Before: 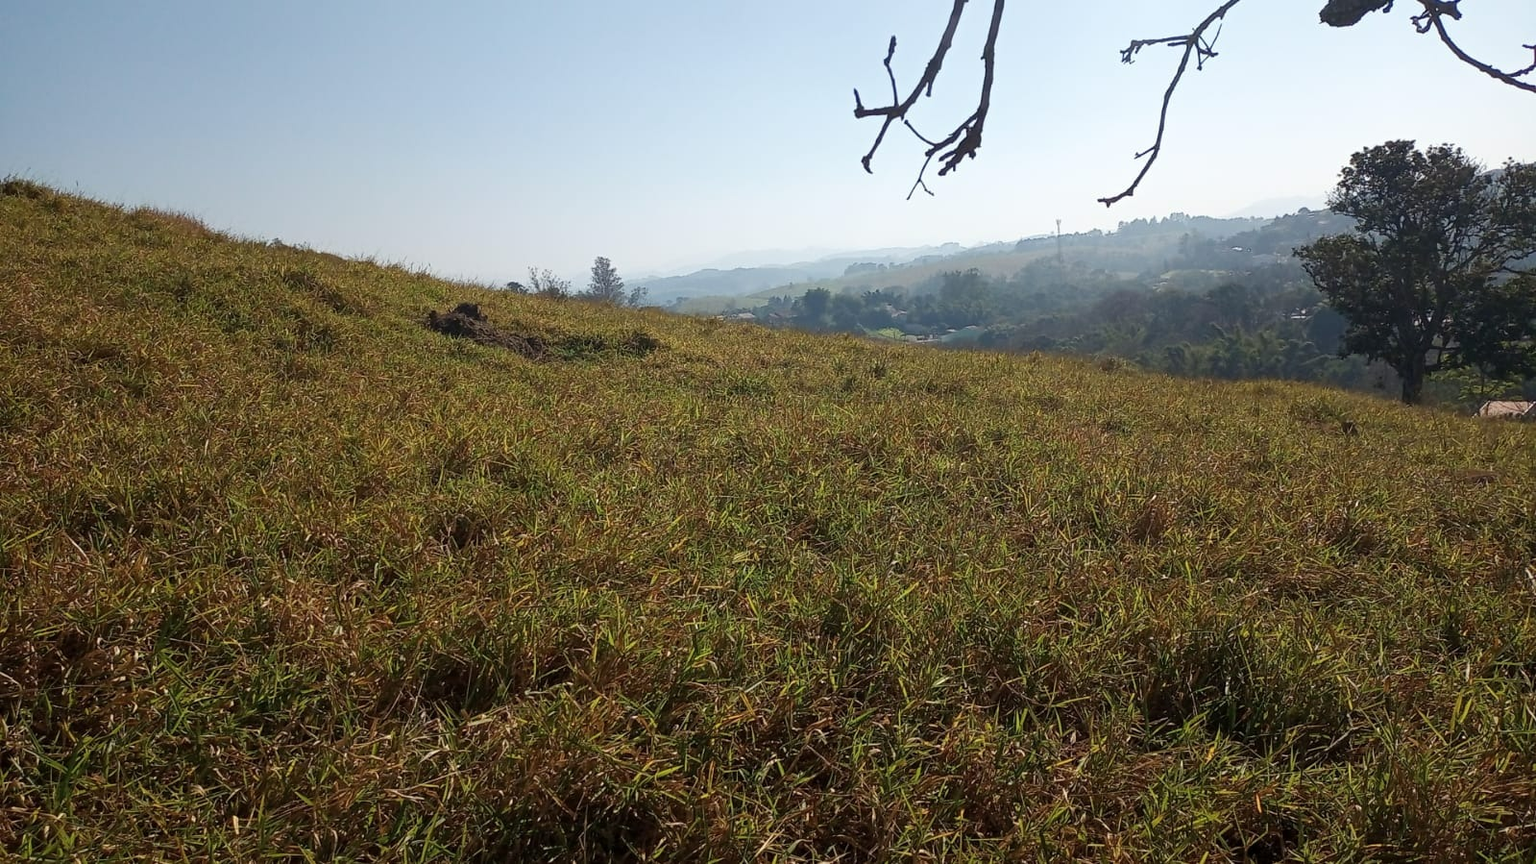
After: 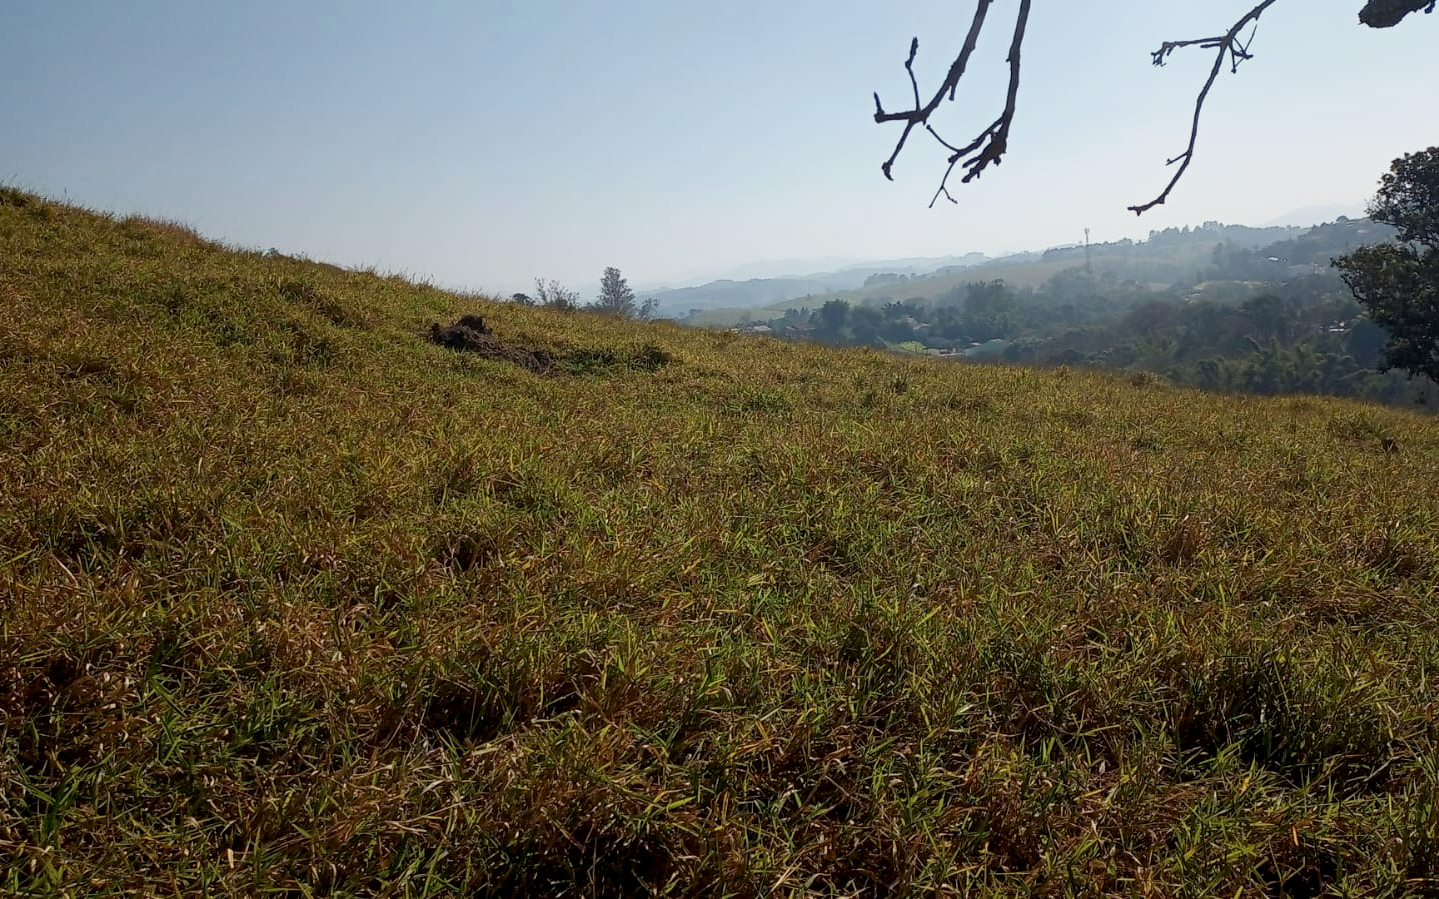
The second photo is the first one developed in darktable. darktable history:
crop and rotate: left 0.992%, right 8.959%
exposure: black level correction 0.006, exposure -0.226 EV, compensate highlight preservation false
tone equalizer: smoothing diameter 24.98%, edges refinement/feathering 6.12, preserve details guided filter
